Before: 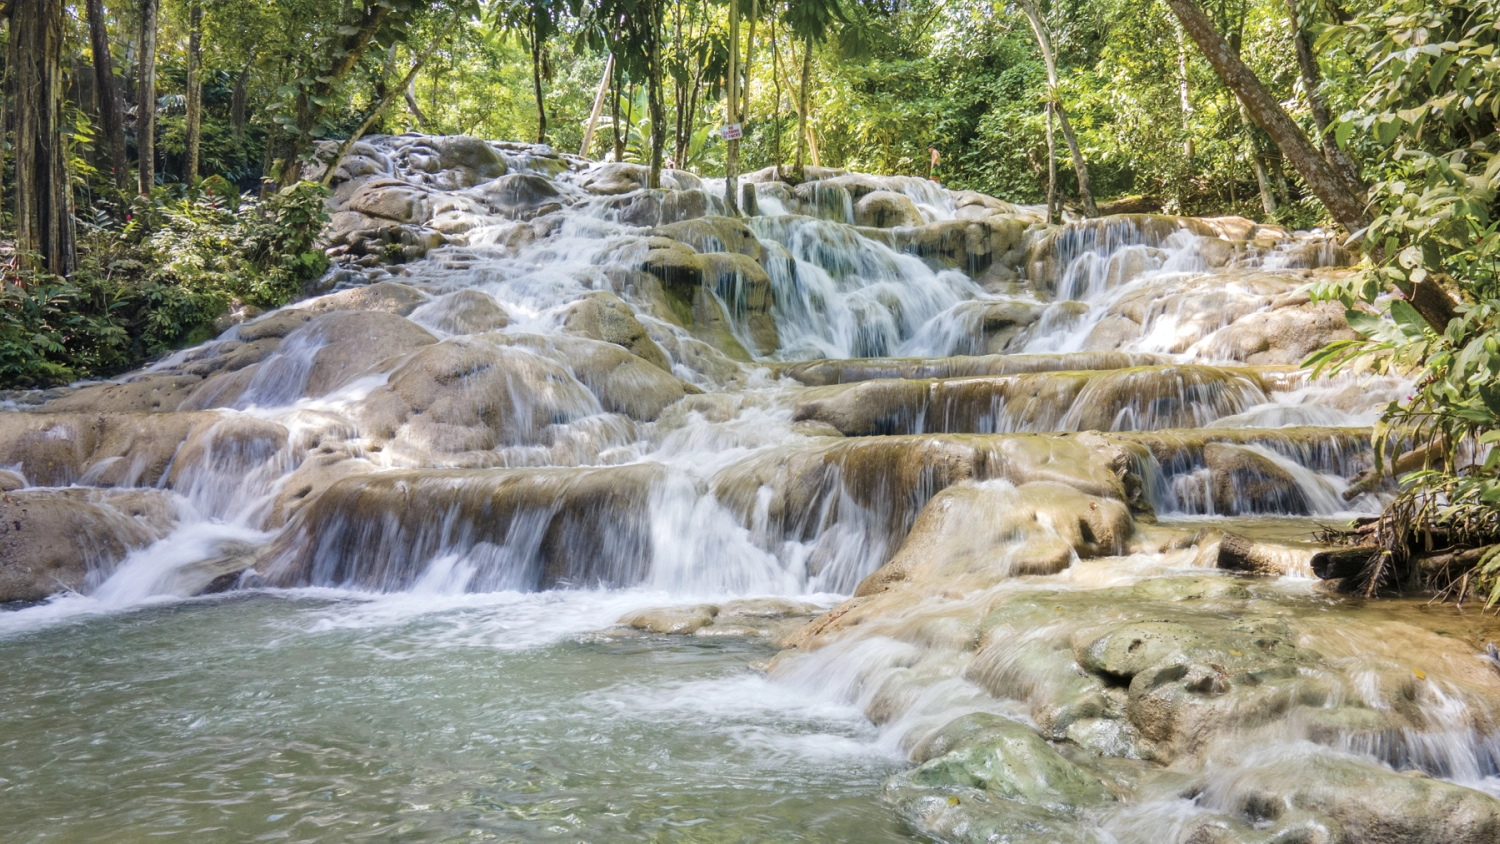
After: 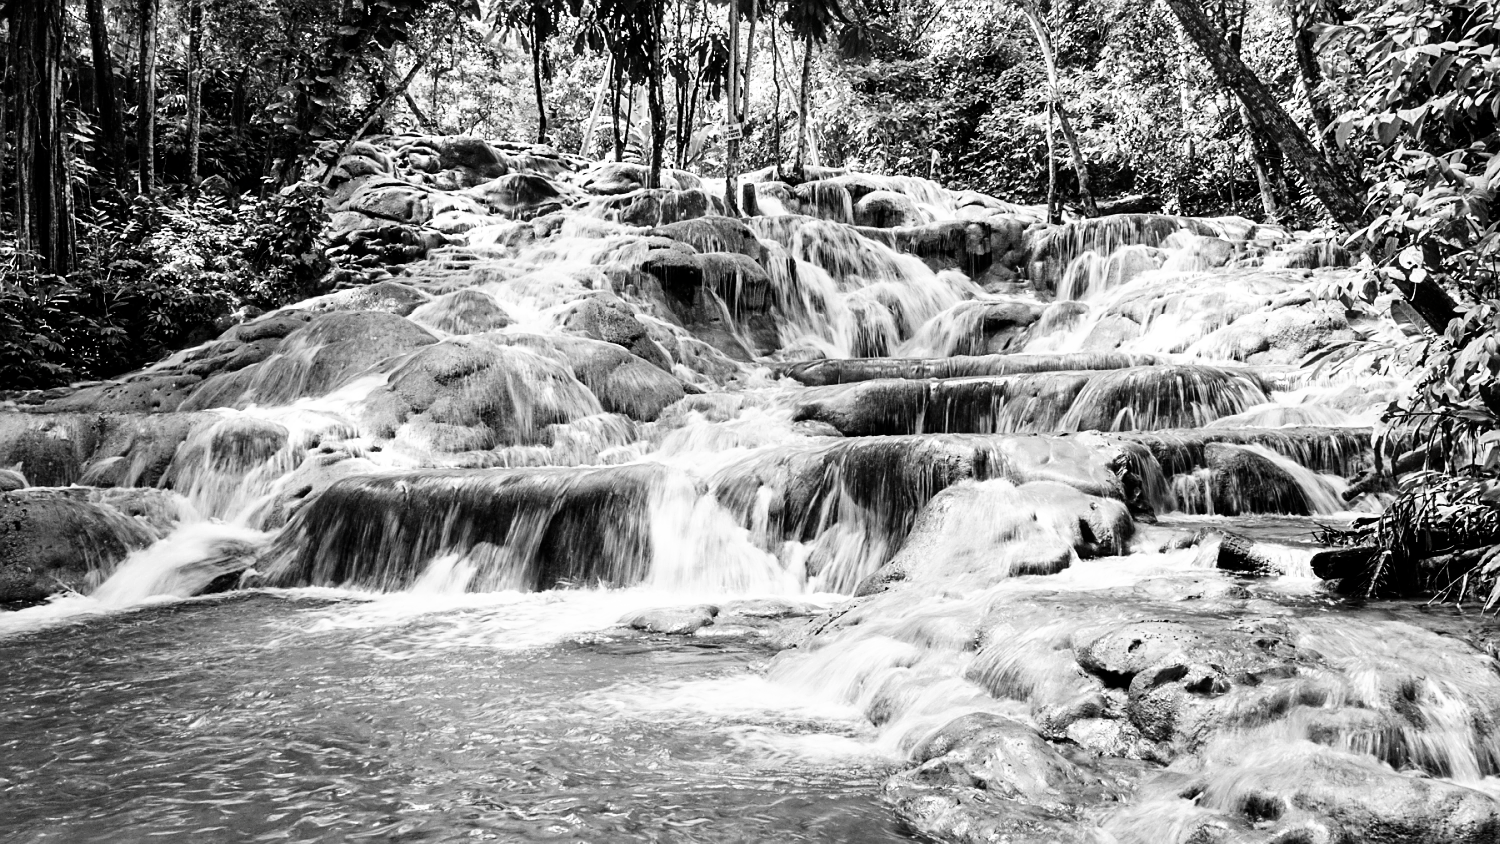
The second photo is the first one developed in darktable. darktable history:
sharpen: on, module defaults
contrast brightness saturation: contrast 0.023, brightness -0.996, saturation -0.985
base curve: curves: ch0 [(0, 0.003) (0.001, 0.002) (0.006, 0.004) (0.02, 0.022) (0.048, 0.086) (0.094, 0.234) (0.162, 0.431) (0.258, 0.629) (0.385, 0.8) (0.548, 0.918) (0.751, 0.988) (1, 1)], preserve colors none
